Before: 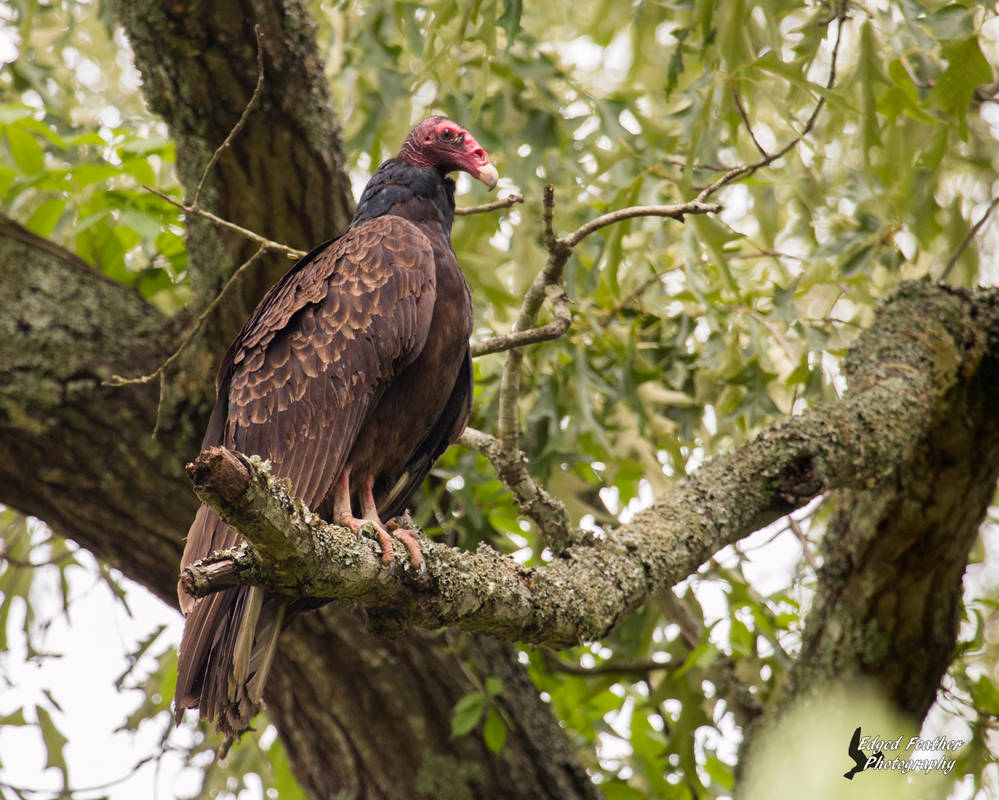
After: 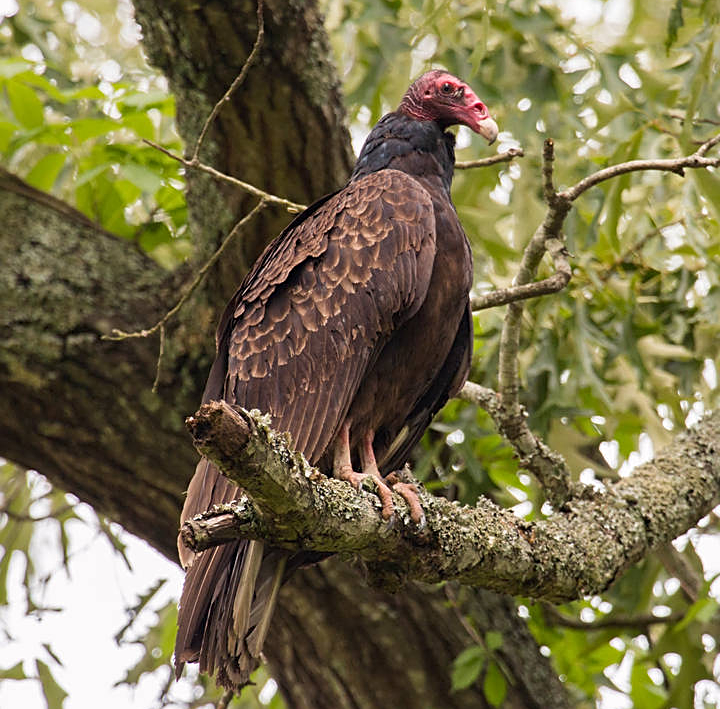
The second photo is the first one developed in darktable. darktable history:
sharpen: on, module defaults
crop: top 5.779%, right 27.912%, bottom 5.592%
